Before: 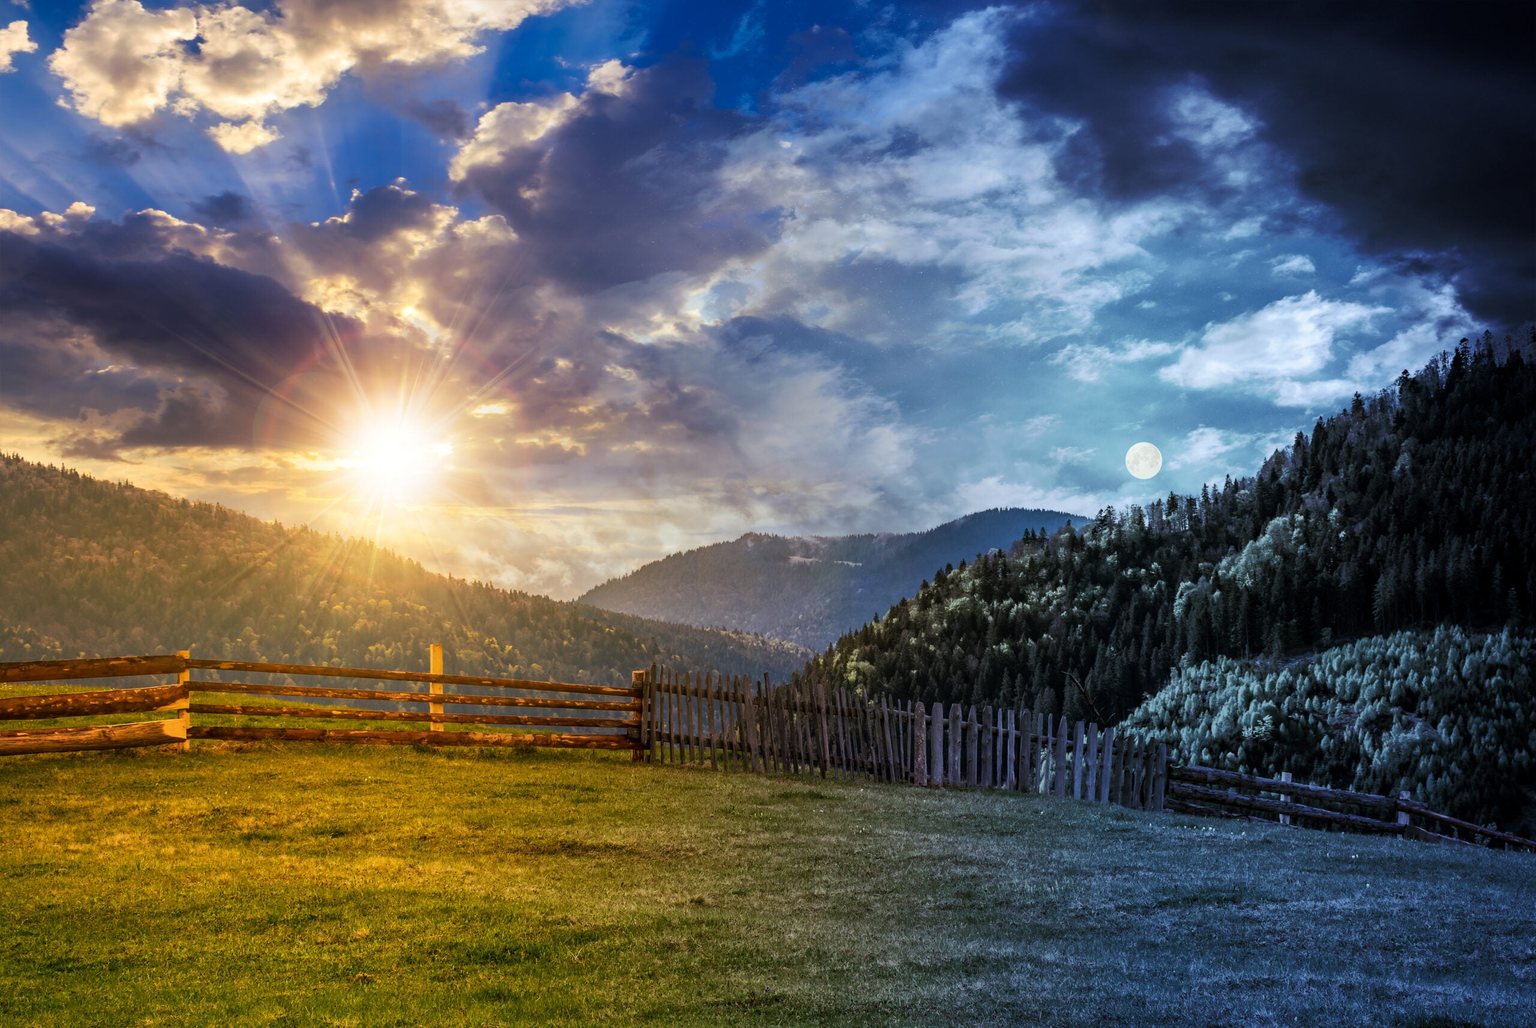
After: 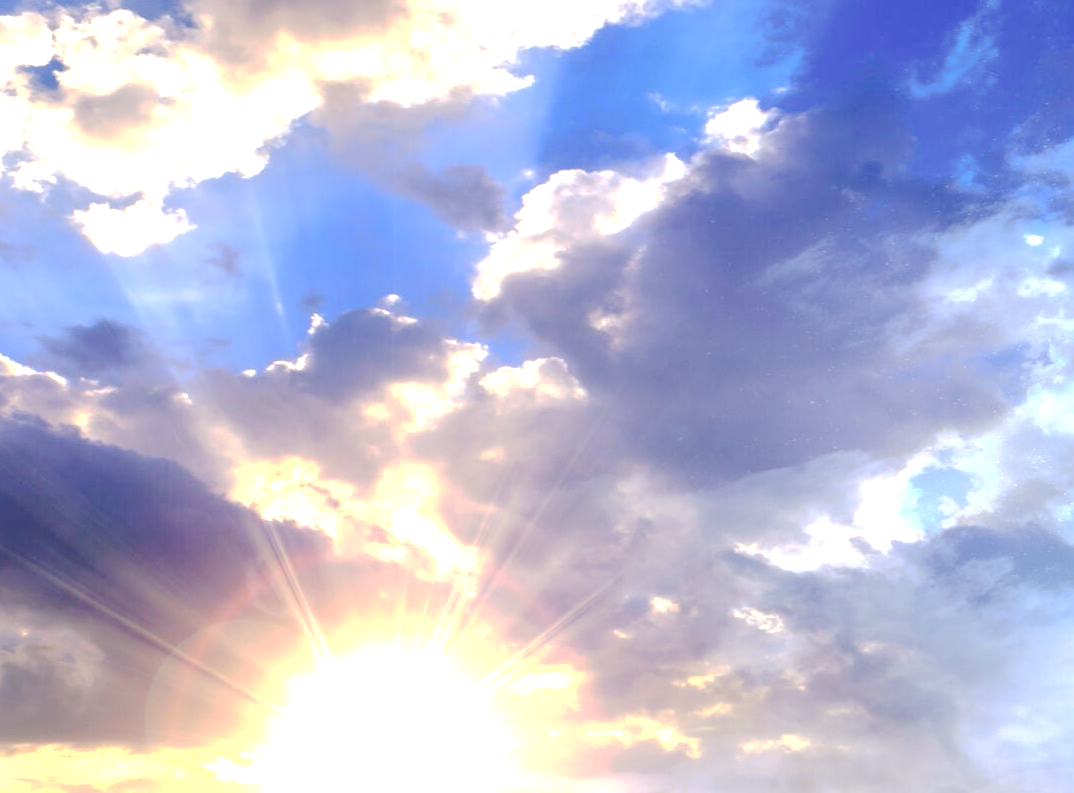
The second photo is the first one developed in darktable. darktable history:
exposure: black level correction 0, exposure 1.2 EV, compensate exposure bias true, compensate highlight preservation false
white balance: red 0.967, blue 1.049
tone curve: curves: ch0 [(0, 0) (0.003, 0.077) (0.011, 0.08) (0.025, 0.083) (0.044, 0.095) (0.069, 0.106) (0.1, 0.12) (0.136, 0.144) (0.177, 0.185) (0.224, 0.231) (0.277, 0.297) (0.335, 0.382) (0.399, 0.471) (0.468, 0.553) (0.543, 0.623) (0.623, 0.689) (0.709, 0.75) (0.801, 0.81) (0.898, 0.873) (1, 1)], preserve colors none
crop and rotate: left 10.817%, top 0.062%, right 47.194%, bottom 53.626%
